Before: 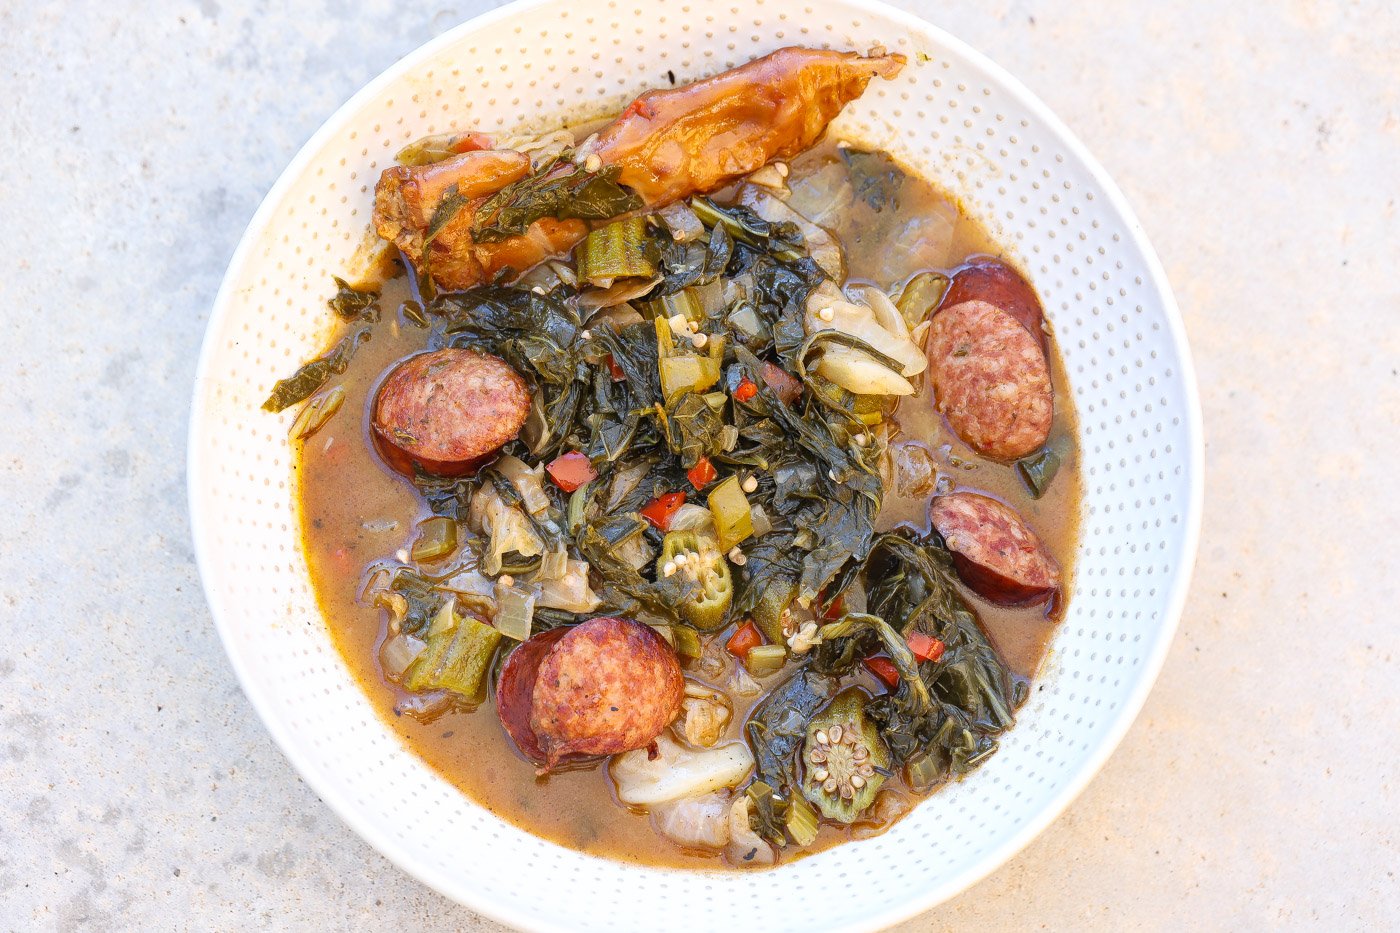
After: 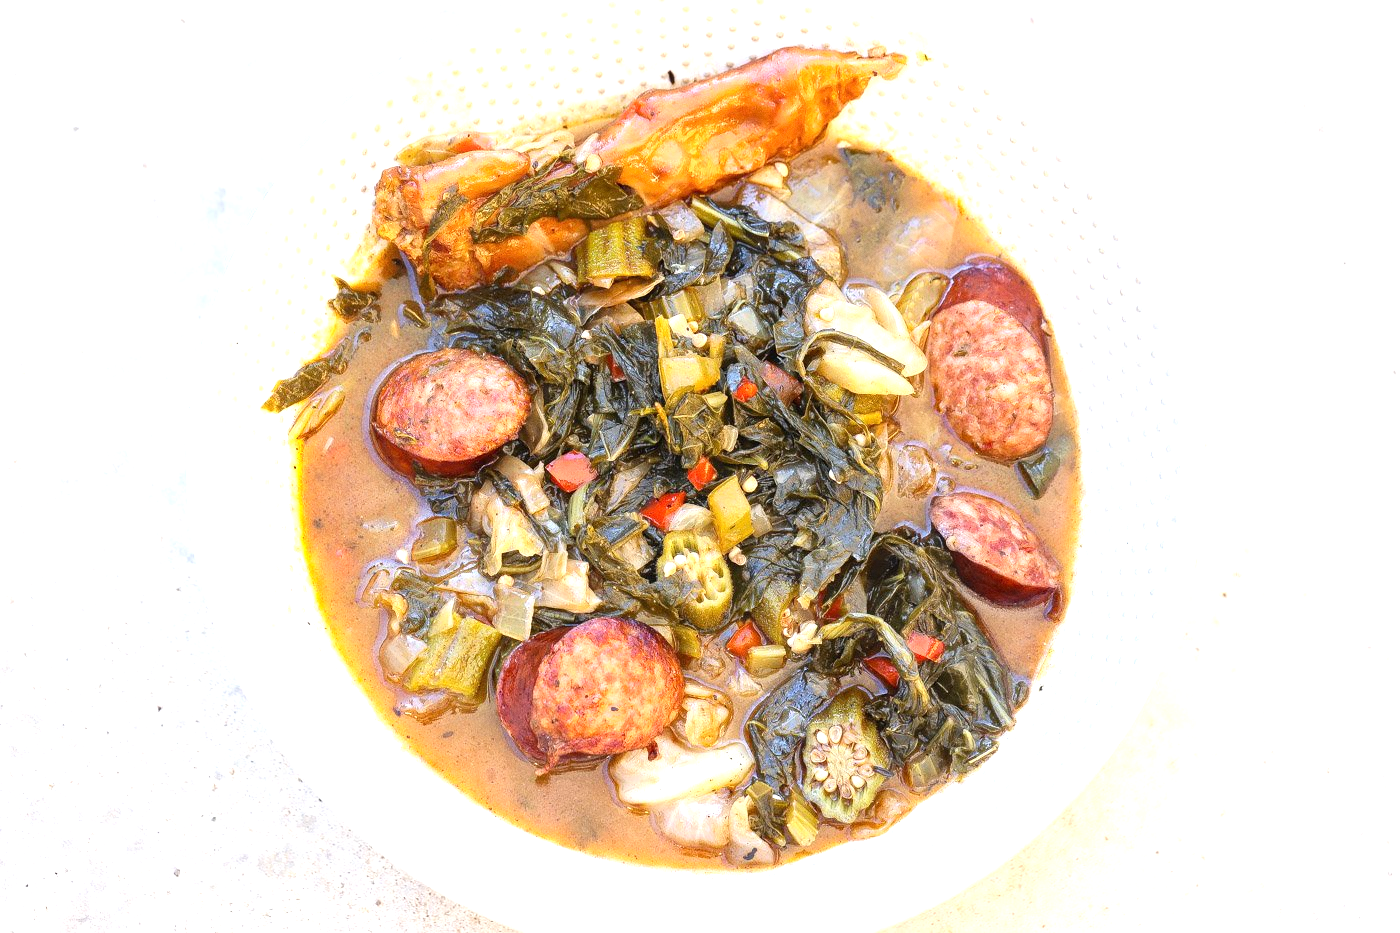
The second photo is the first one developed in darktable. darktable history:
grain: coarseness 0.09 ISO, strength 16.61%
exposure: black level correction 0, exposure 0.7 EV, compensate exposure bias true, compensate highlight preservation false
contrast brightness saturation: contrast 0.1, brightness 0.02, saturation 0.02
base curve: exposure shift 0, preserve colors none
